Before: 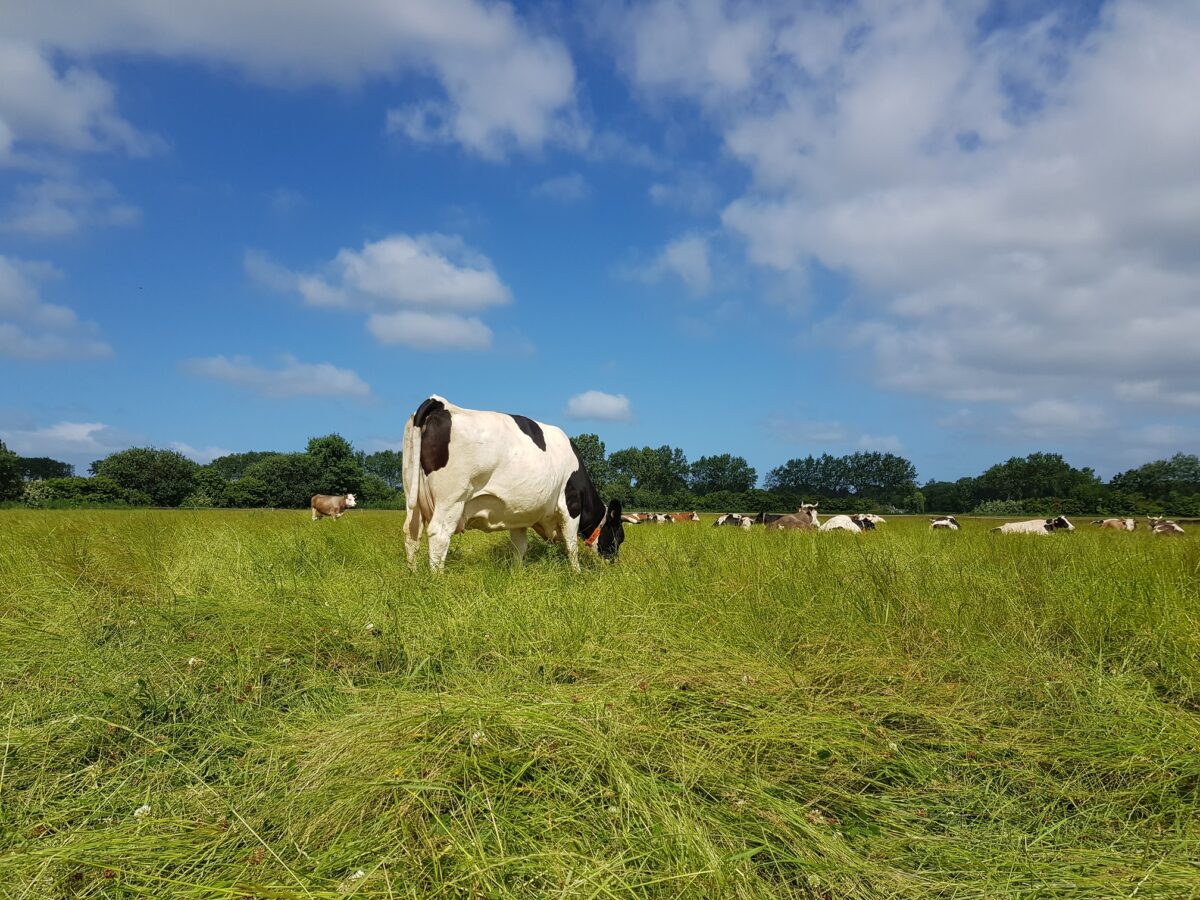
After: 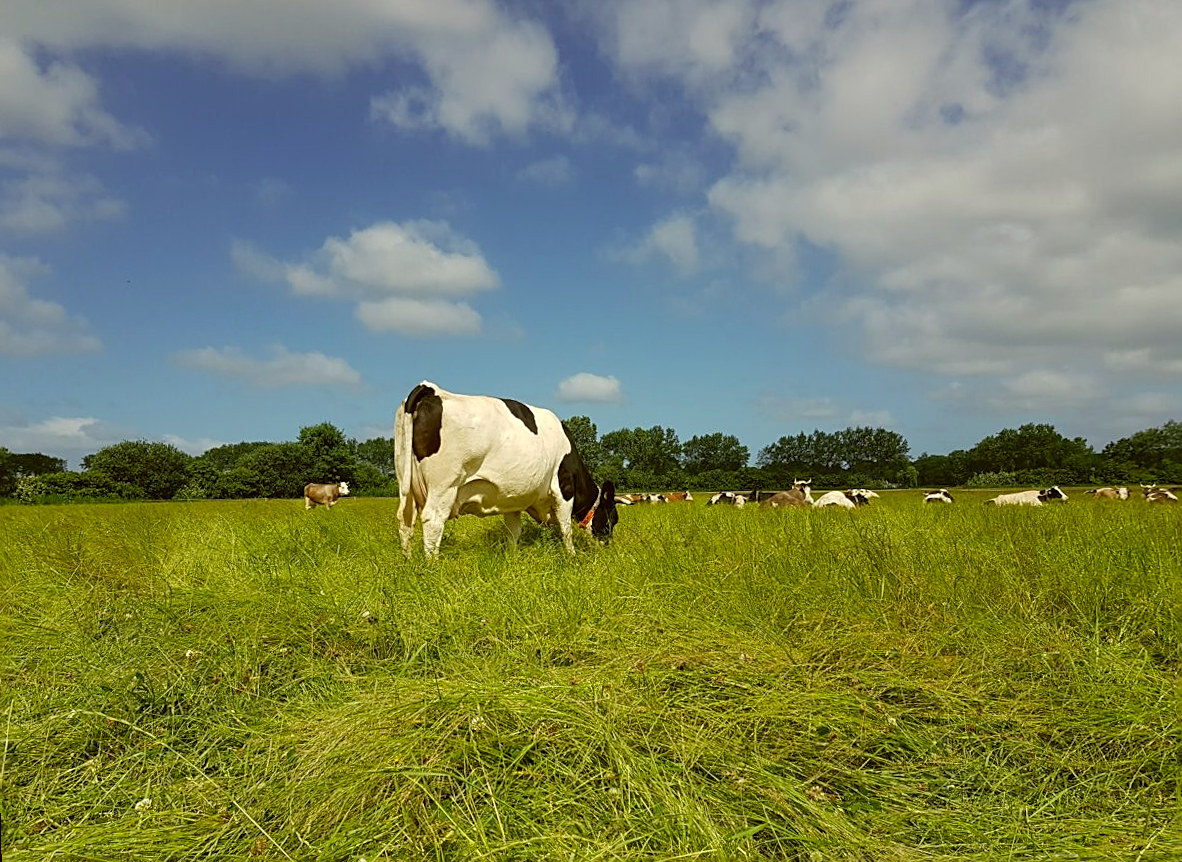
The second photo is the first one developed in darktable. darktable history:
sharpen: on, module defaults
color correction: highlights a* -1.43, highlights b* 10.12, shadows a* 0.395, shadows b* 19.35
rotate and perspective: rotation -1.42°, crop left 0.016, crop right 0.984, crop top 0.035, crop bottom 0.965
